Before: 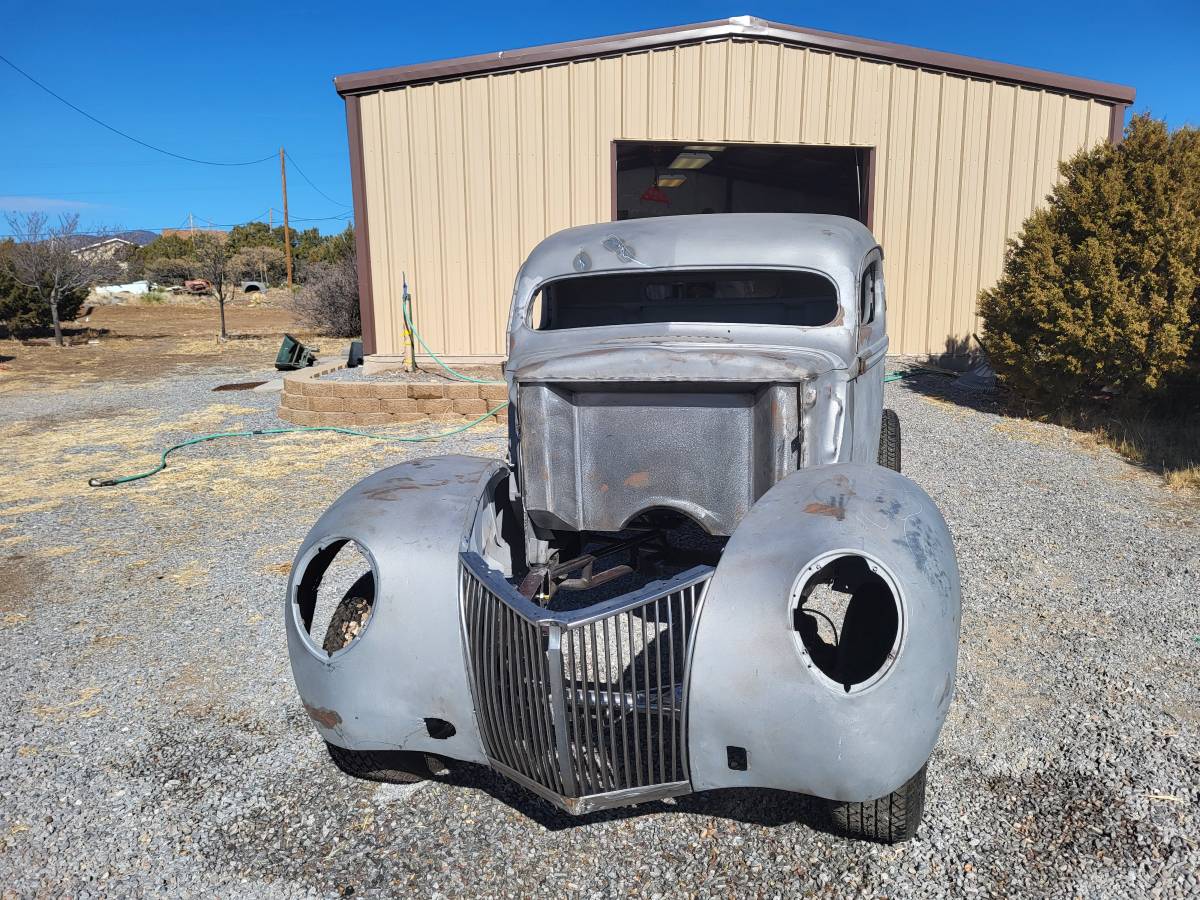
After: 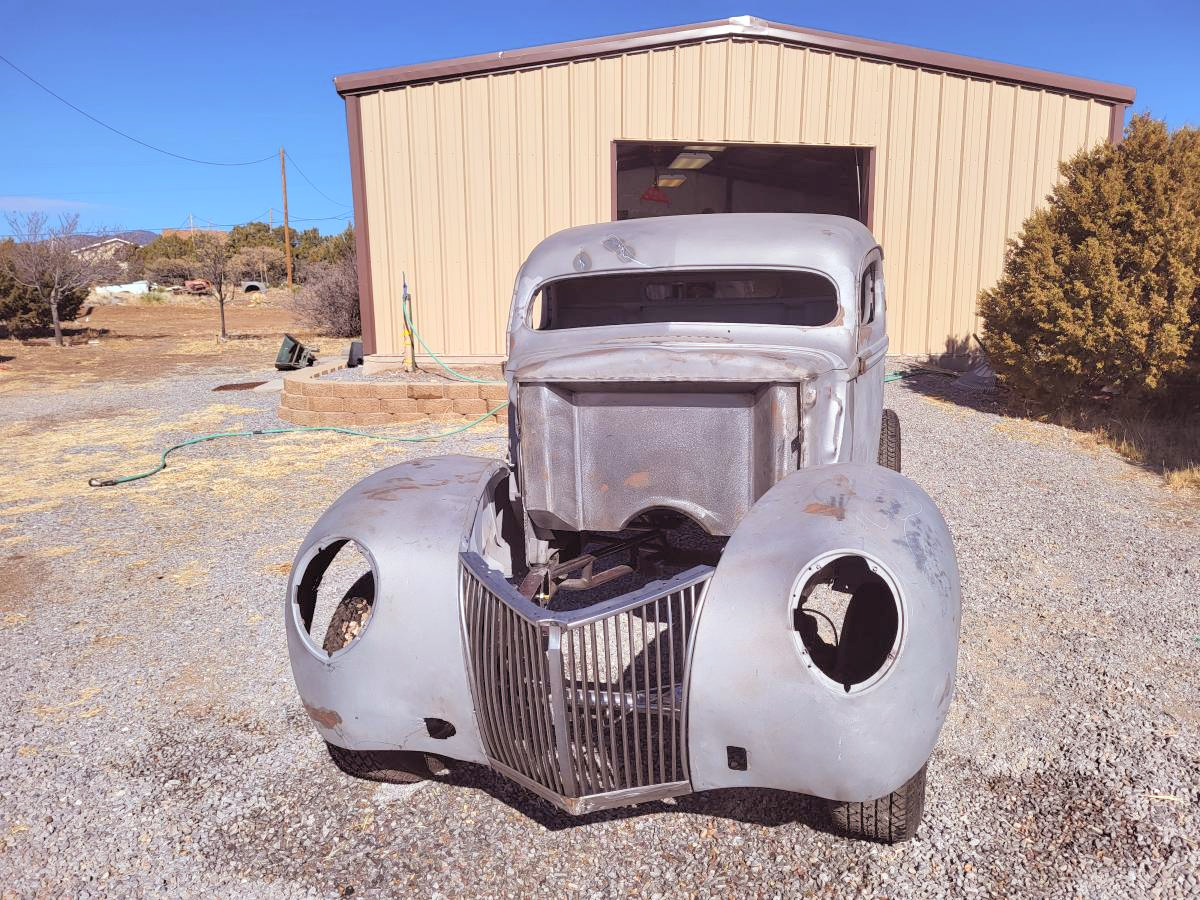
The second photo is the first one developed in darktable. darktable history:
contrast brightness saturation: brightness 0.15
rgb levels: mode RGB, independent channels, levels [[0, 0.474, 1], [0, 0.5, 1], [0, 0.5, 1]]
